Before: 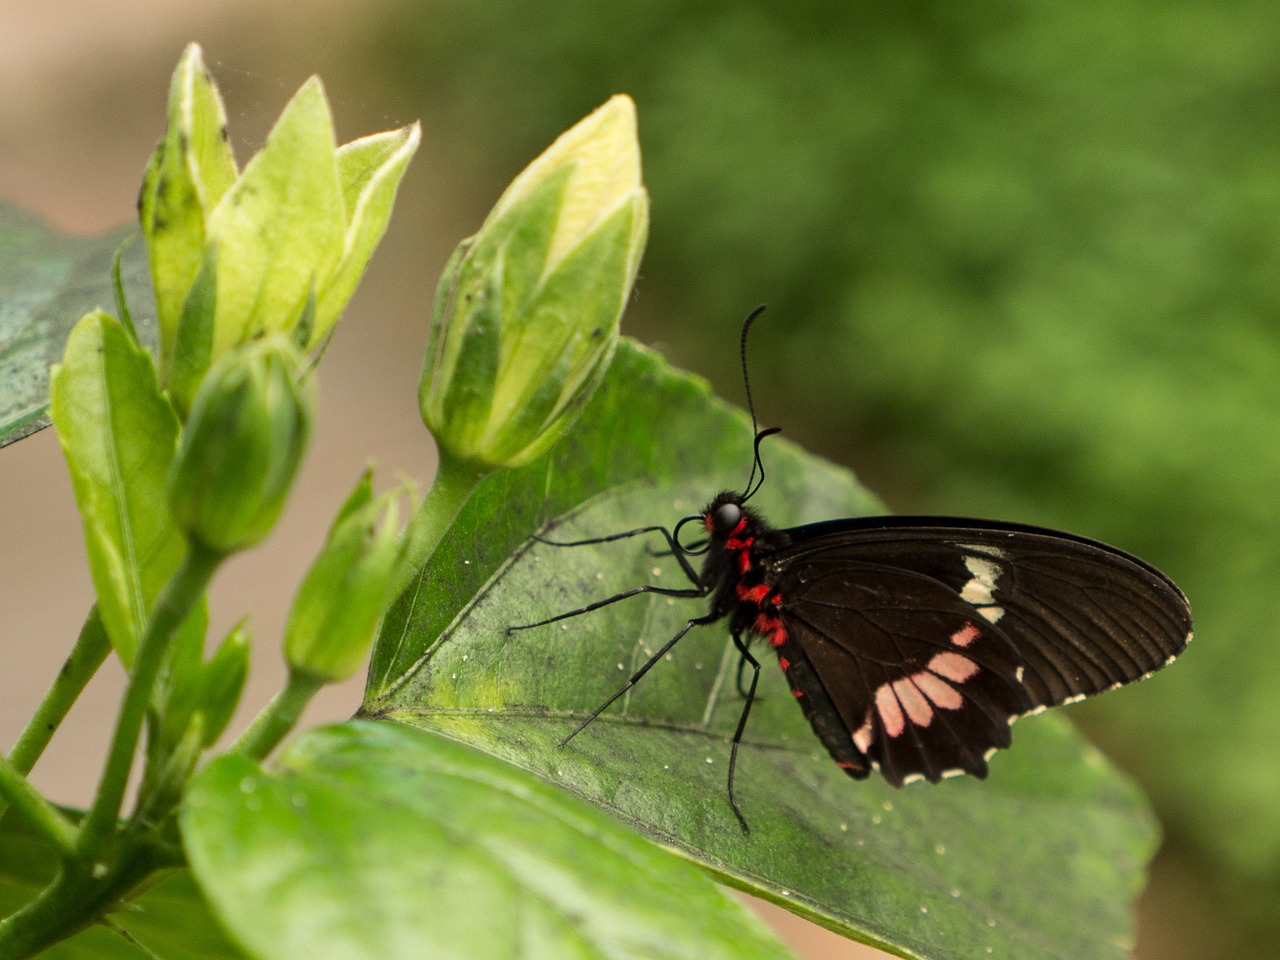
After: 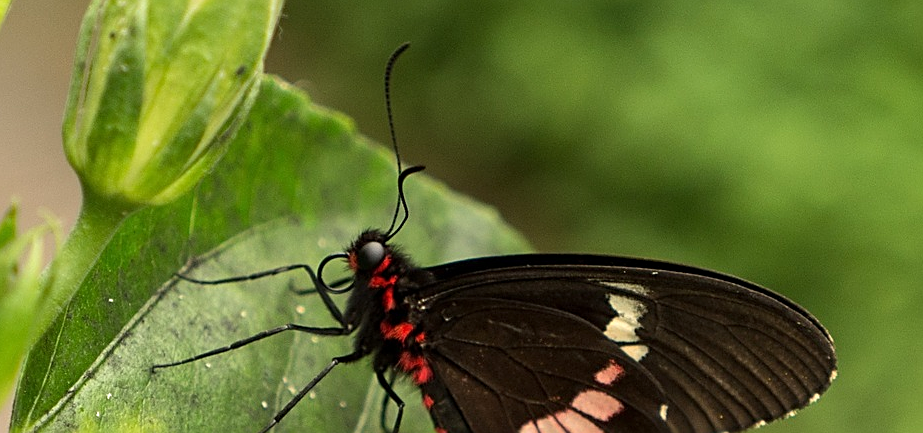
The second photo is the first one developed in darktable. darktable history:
exposure: exposure 0.202 EV, compensate highlight preservation false
crop and rotate: left 27.886%, top 27.356%, bottom 27.507%
sharpen: on, module defaults
